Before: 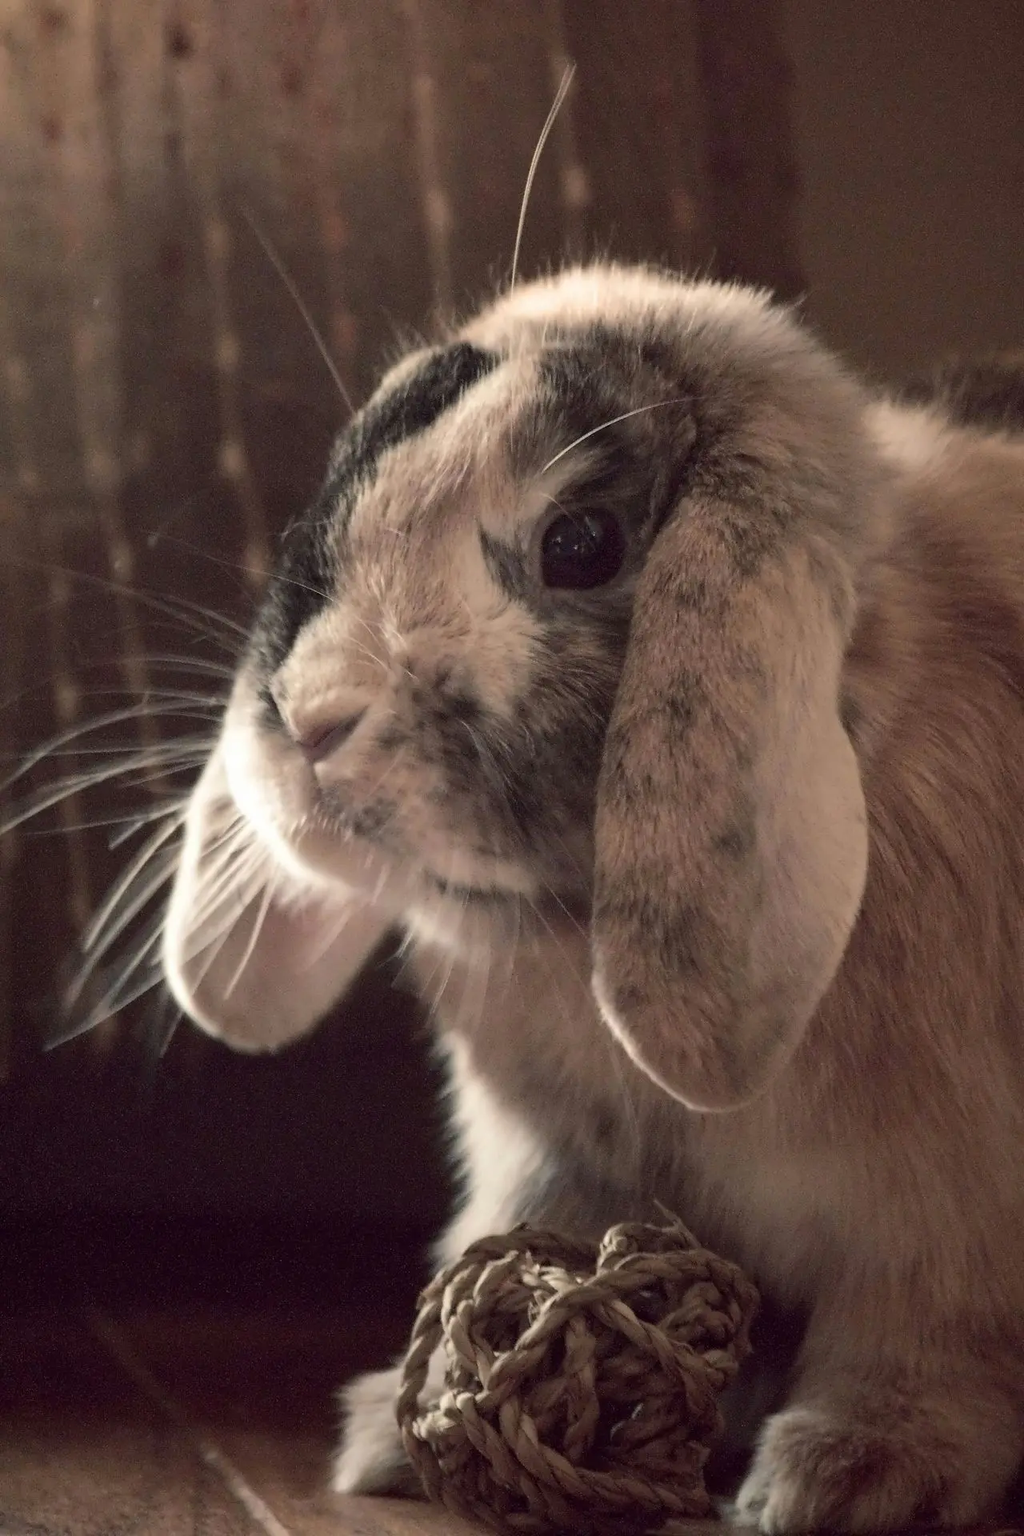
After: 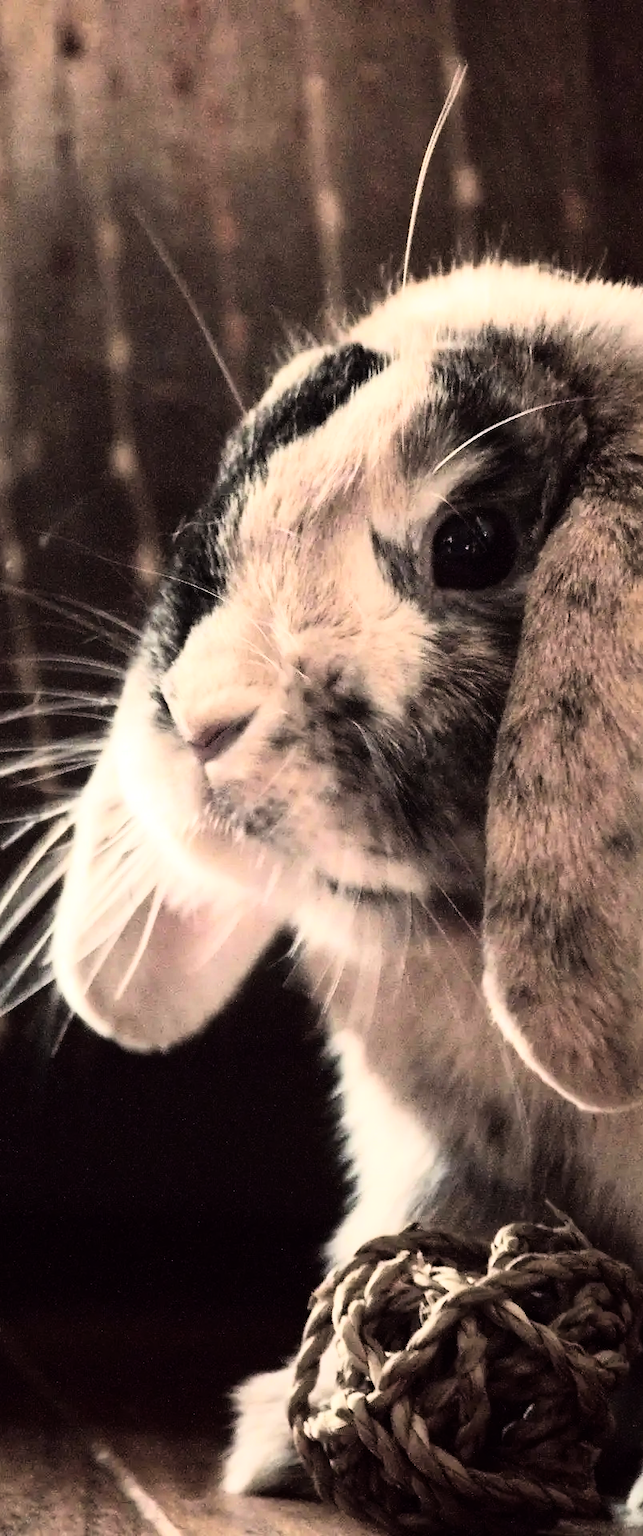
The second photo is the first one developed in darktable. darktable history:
crop: left 10.644%, right 26.528%
rgb curve: curves: ch0 [(0, 0) (0.21, 0.15) (0.24, 0.21) (0.5, 0.75) (0.75, 0.96) (0.89, 0.99) (1, 1)]; ch1 [(0, 0.02) (0.21, 0.13) (0.25, 0.2) (0.5, 0.67) (0.75, 0.9) (0.89, 0.97) (1, 1)]; ch2 [(0, 0.02) (0.21, 0.13) (0.25, 0.2) (0.5, 0.67) (0.75, 0.9) (0.89, 0.97) (1, 1)], compensate middle gray true
